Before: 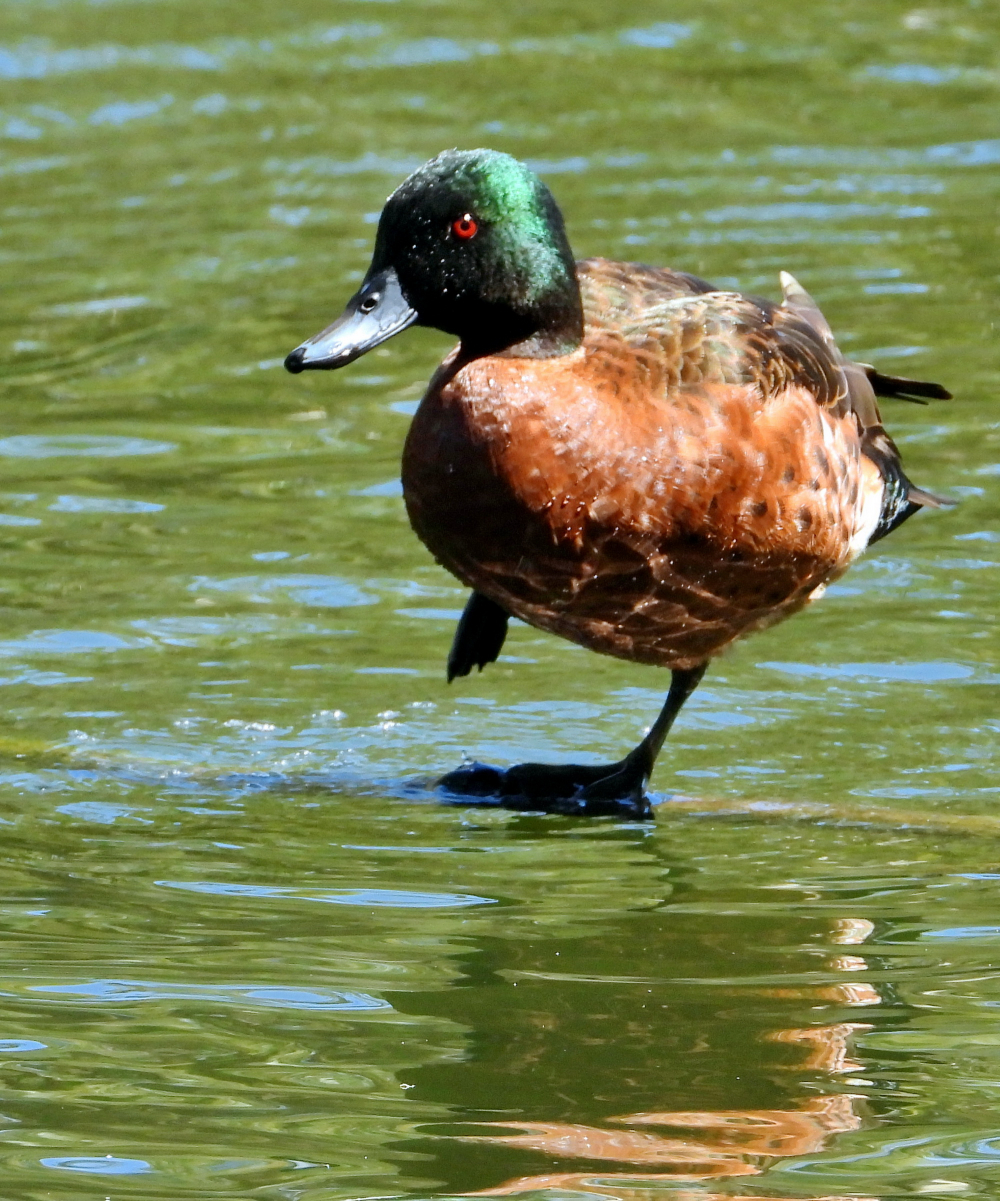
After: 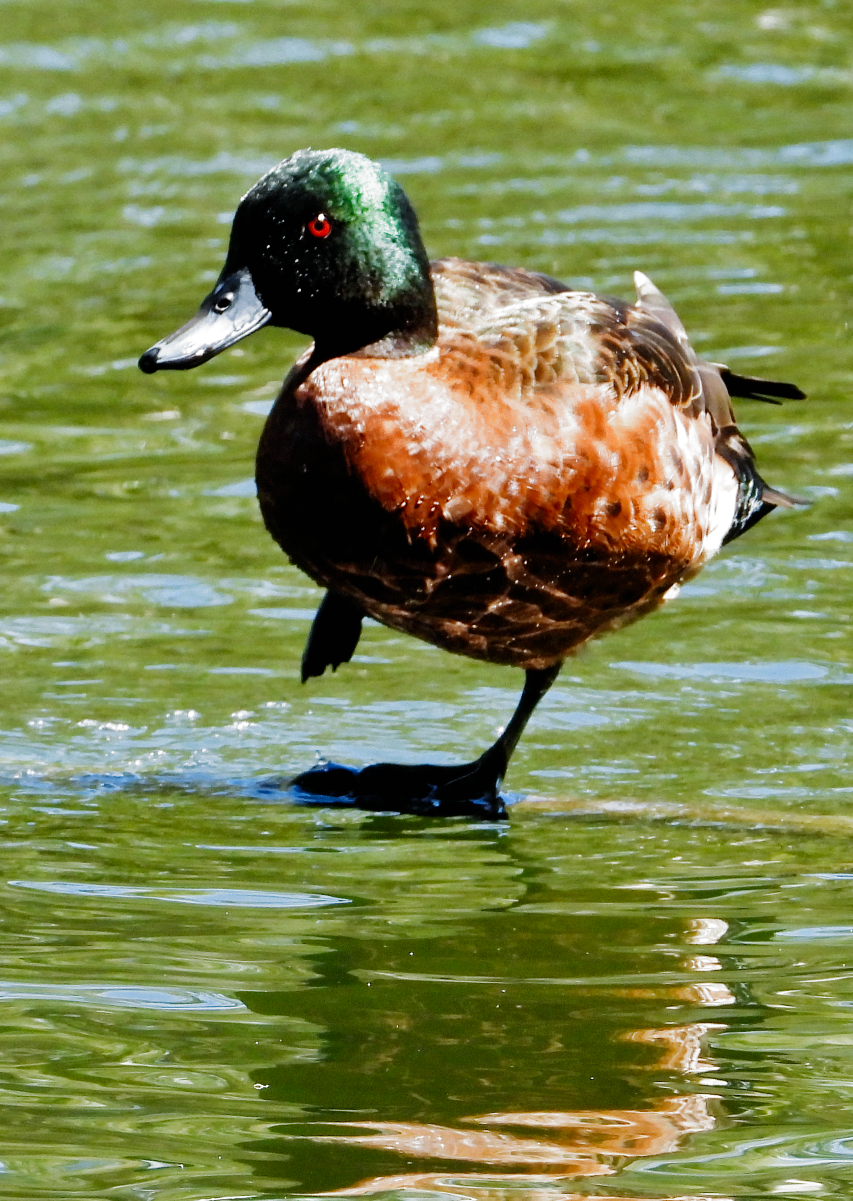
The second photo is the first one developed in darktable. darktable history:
shadows and highlights: shadows 1.31, highlights 38.61
filmic rgb: black relative exposure -7.97 EV, white relative exposure 2.33 EV, hardness 6.6, add noise in highlights 0.002, preserve chrominance no, color science v3 (2019), use custom middle-gray values true, contrast in highlights soft
crop and rotate: left 14.643%
